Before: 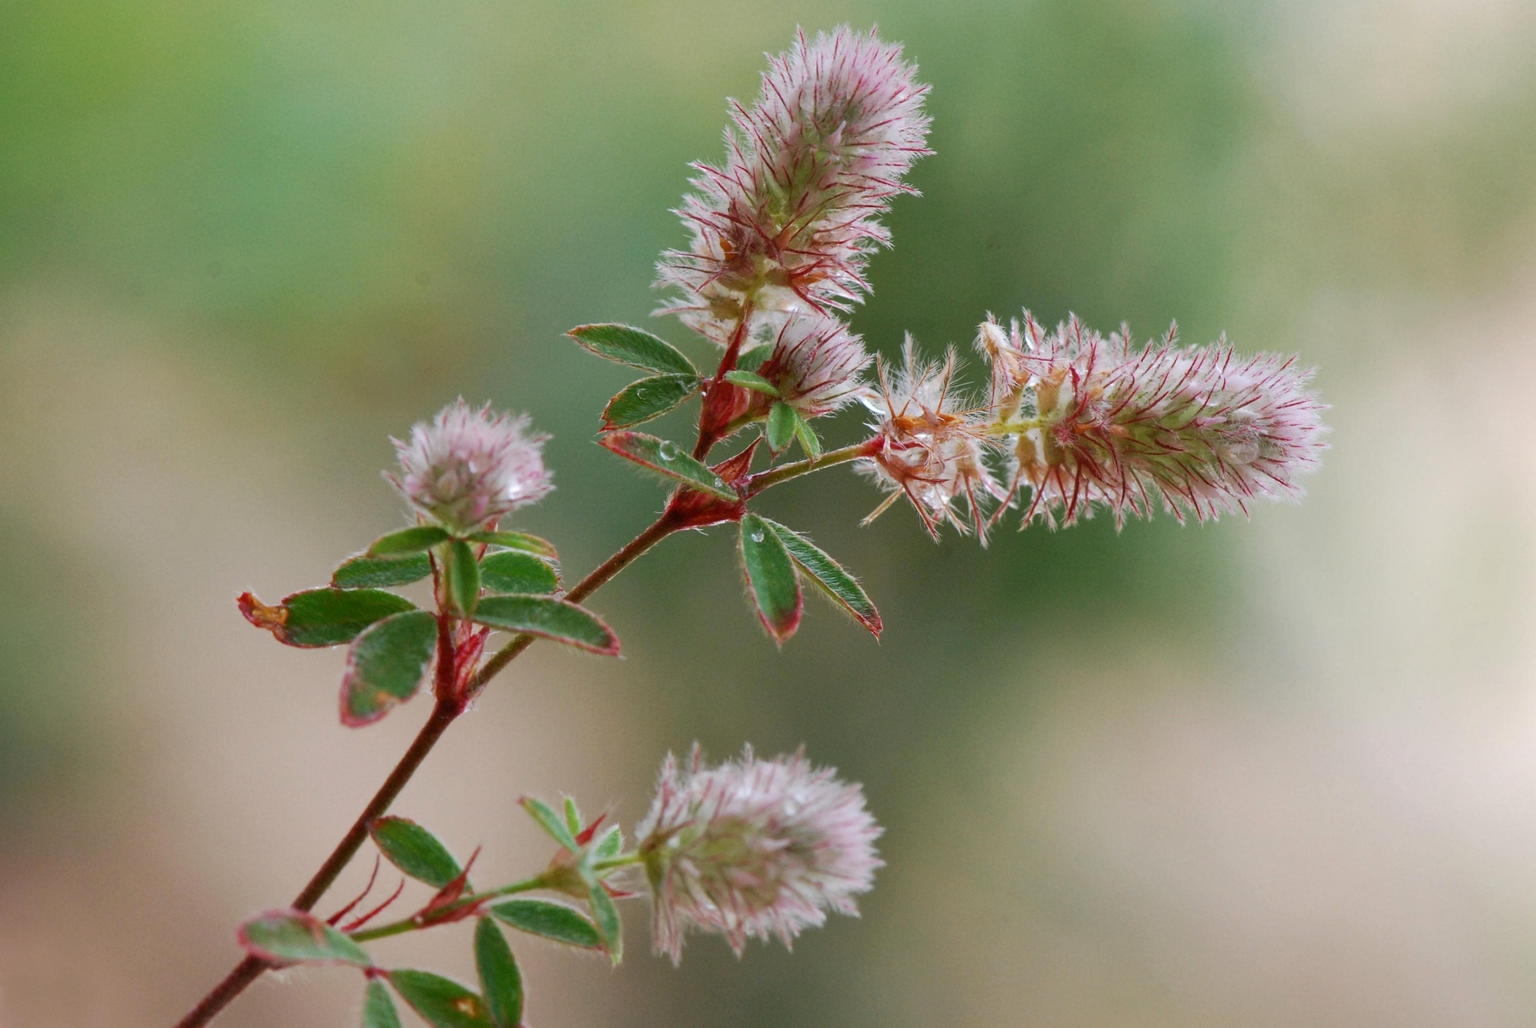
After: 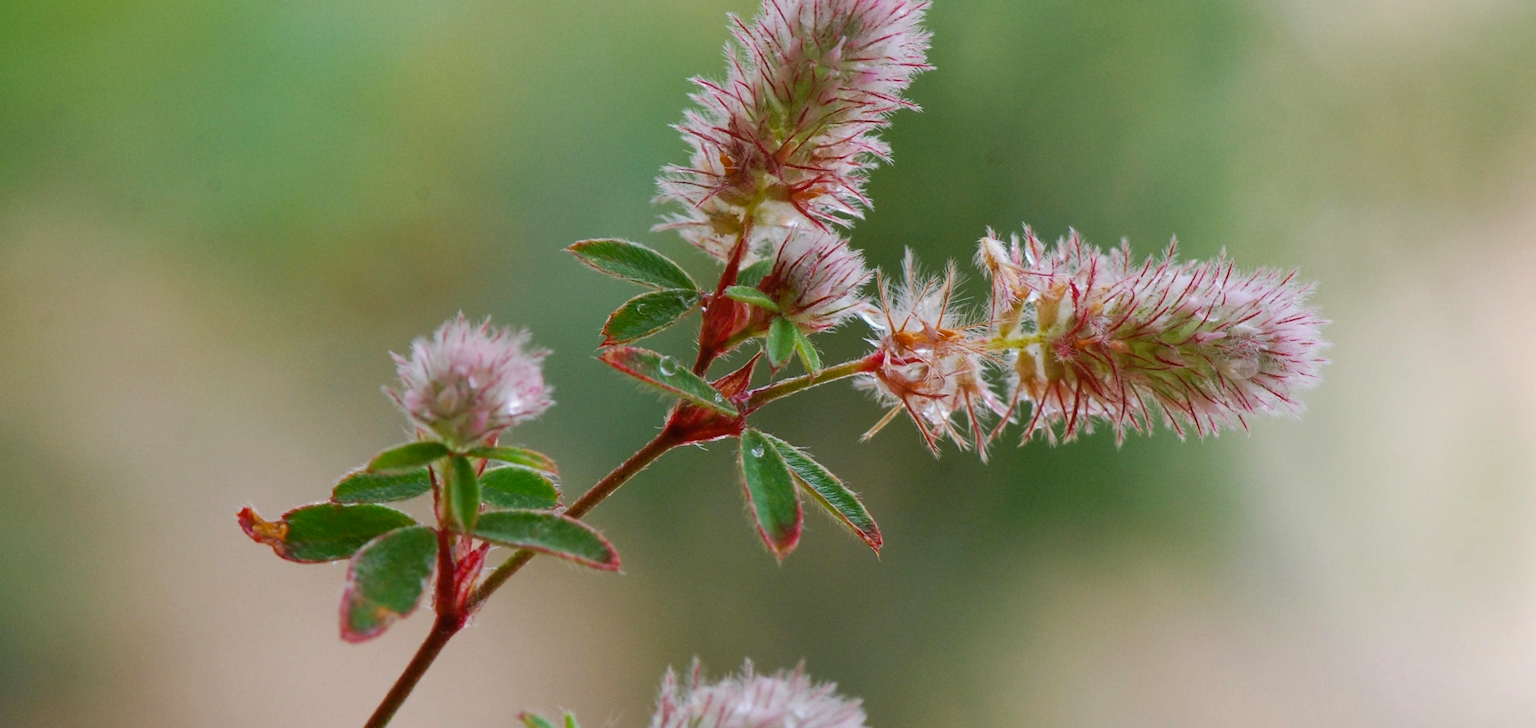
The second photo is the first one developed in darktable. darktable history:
color balance rgb: power › luminance 1.386%, linear chroma grading › global chroma 9.044%, perceptual saturation grading › global saturation 0.167%, global vibrance 16.478%, saturation formula JzAzBz (2021)
exposure: exposure -0.112 EV, compensate exposure bias true, compensate highlight preservation false
crop and rotate: top 8.3%, bottom 20.817%
